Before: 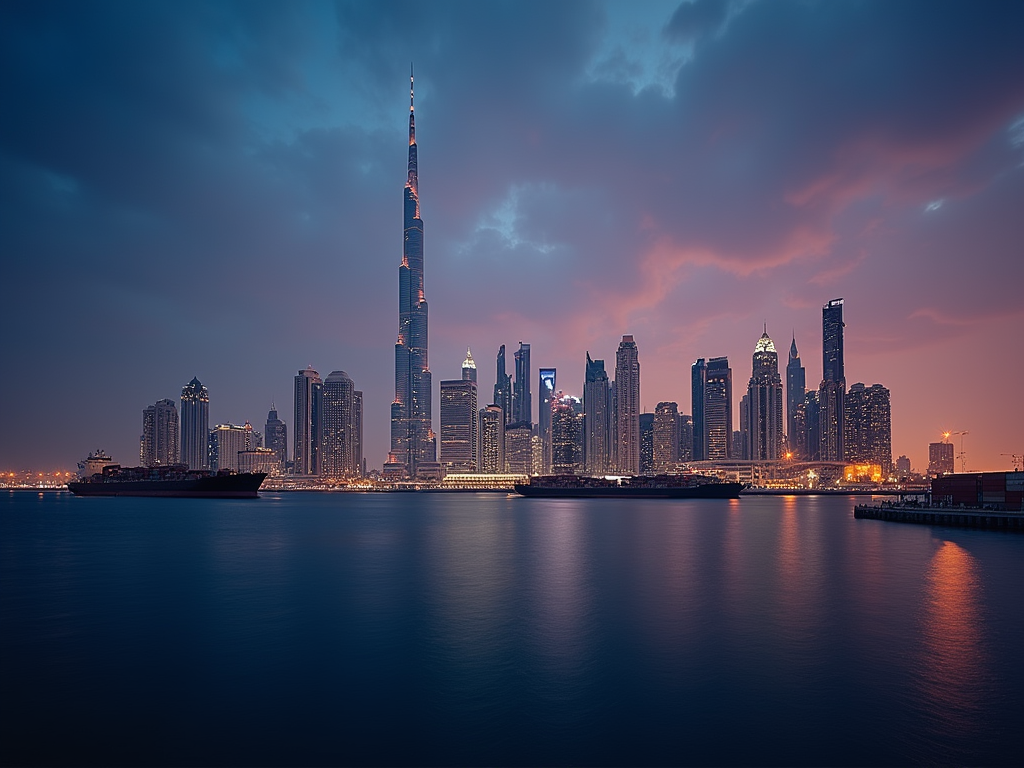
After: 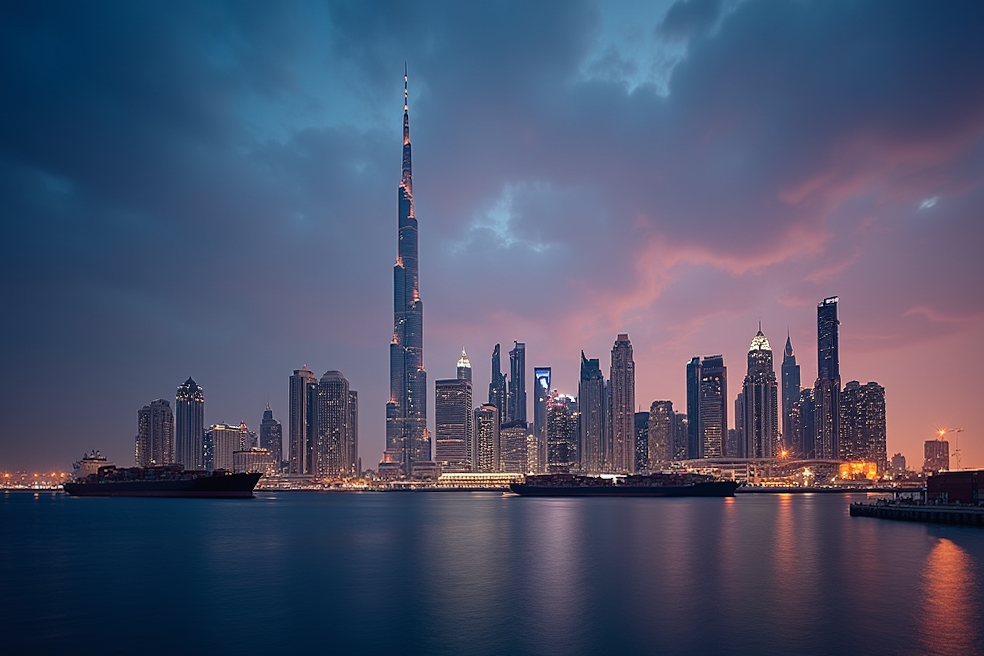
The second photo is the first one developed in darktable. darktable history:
crop and rotate: angle 0.2°, left 0.275%, right 3.127%, bottom 14.18%
contrast brightness saturation: contrast 0.15, brightness 0.05
